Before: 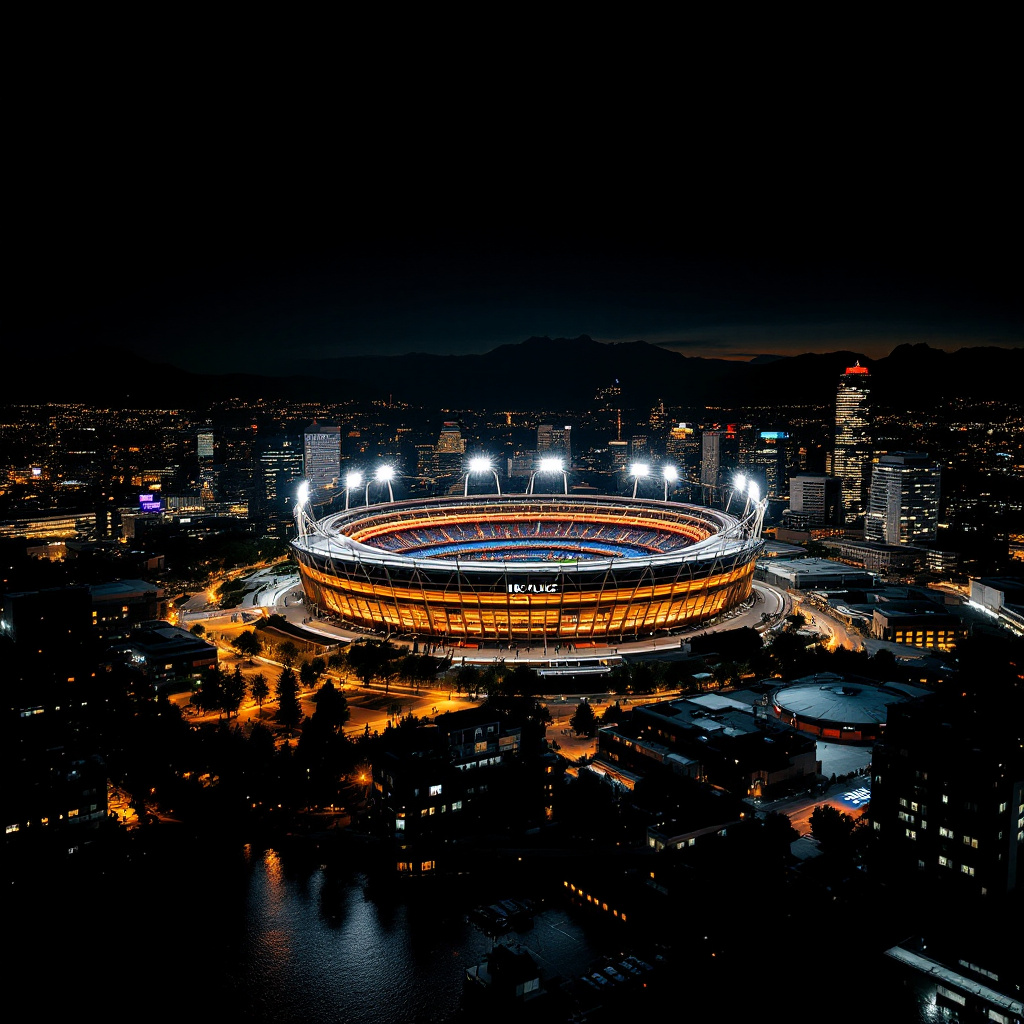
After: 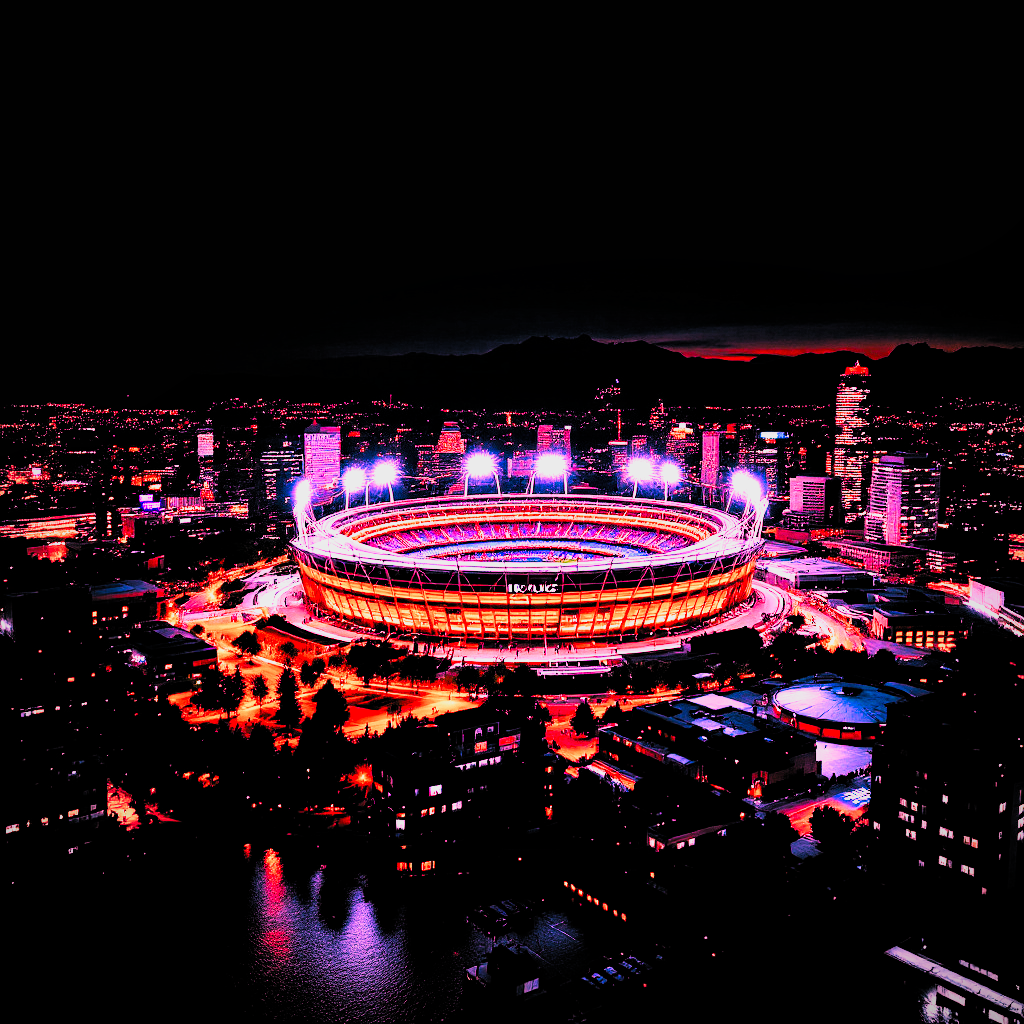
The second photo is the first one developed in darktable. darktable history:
raw chromatic aberrations: on, module defaults
color balance rgb: perceptual saturation grading › global saturation 25%, perceptual brilliance grading › mid-tones 10%, perceptual brilliance grading › shadows 15%, global vibrance 20%
filmic rgb: black relative exposure -7.65 EV, white relative exposure 4.56 EV, hardness 3.61
highlight reconstruction: method reconstruct color, iterations 1, diameter of reconstruction 64 px
hot pixels: on, module defaults
lens correction: scale 1.01, crop 1, focal 85, aperture 2.8, distance 10.02, camera "Canon EOS RP", lens "Canon RF 85mm F2 MACRO IS STM"
raw denoise: x [[0, 0.25, 0.5, 0.75, 1] ×4]
tone equalizer "mask blending: all purposes": on, module defaults
white balance: red 2.129, blue 1.575
local contrast: highlights 100%, shadows 100%, detail 120%, midtone range 0.2
contrast brightness saturation: contrast 0.2, brightness 0.16, saturation 0.22
exposure: black level correction -0.002, exposure 0.54 EV, compensate highlight preservation false
filmic: grey point source 18, black point source -8.65, white point source 2.45, grey point target 18, white point target 100, output power 2.2, latitude stops 2, contrast 1.5, saturation 100, global saturation 100
haze removal: strength 0.29, distance 0.25, compatibility mode true, adaptive false
vibrance: on, module defaults
vignetting: fall-off radius 60.92%
